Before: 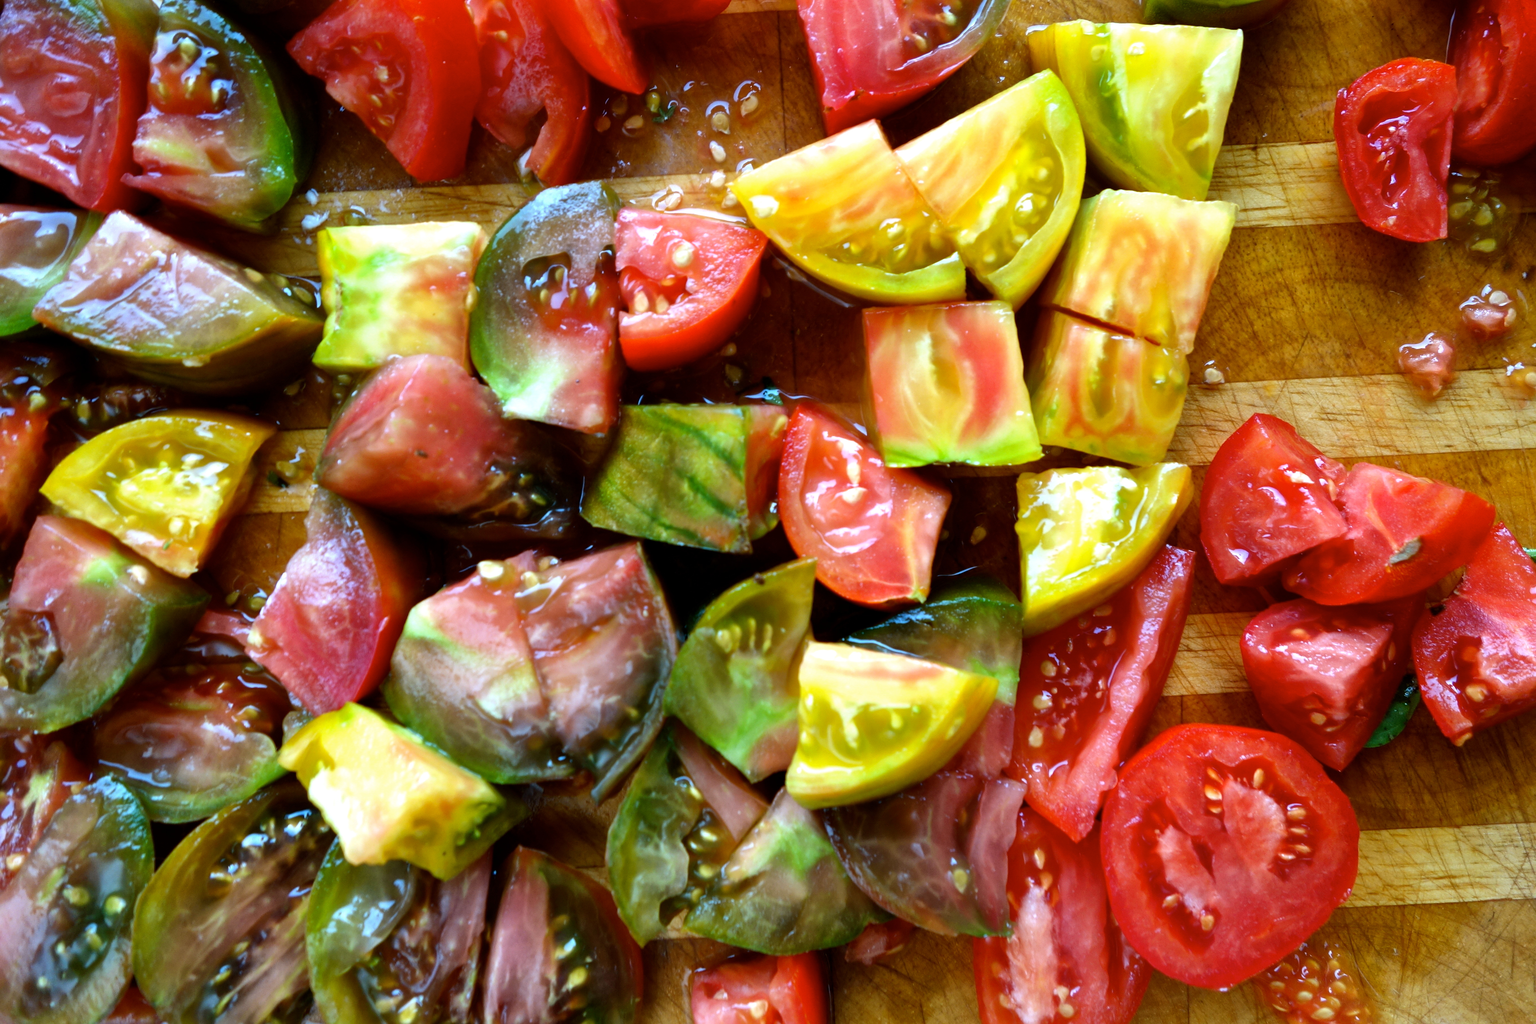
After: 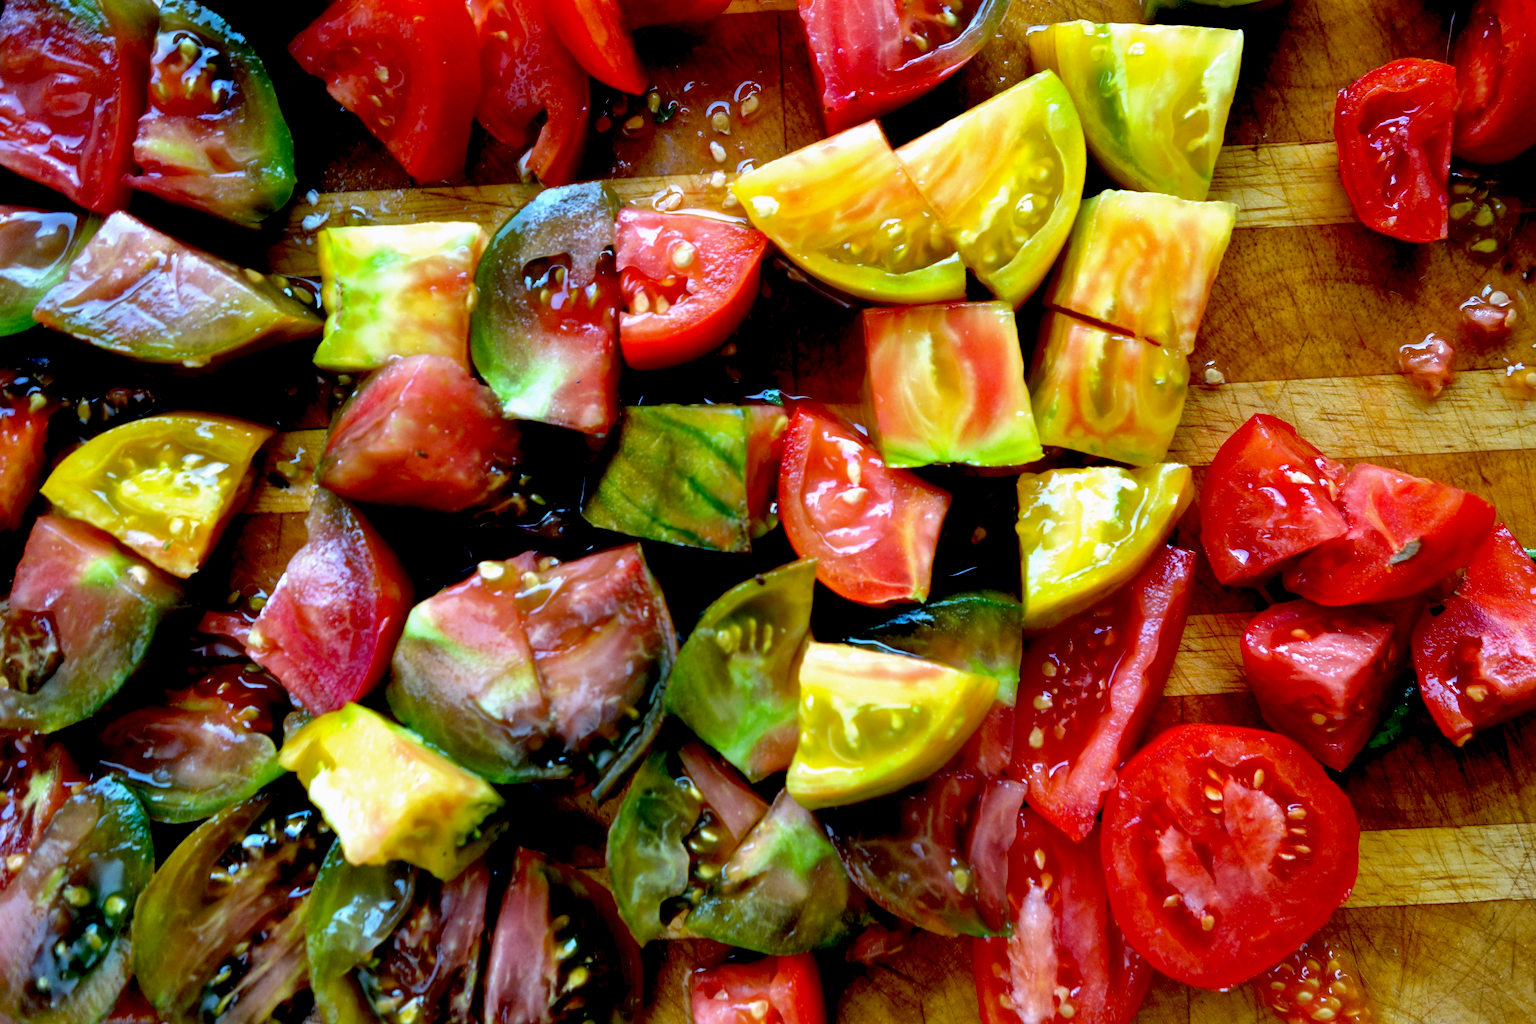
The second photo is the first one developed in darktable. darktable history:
exposure: black level correction 0.029, exposure -0.073 EV, compensate highlight preservation false
haze removal: compatibility mode true, adaptive false
